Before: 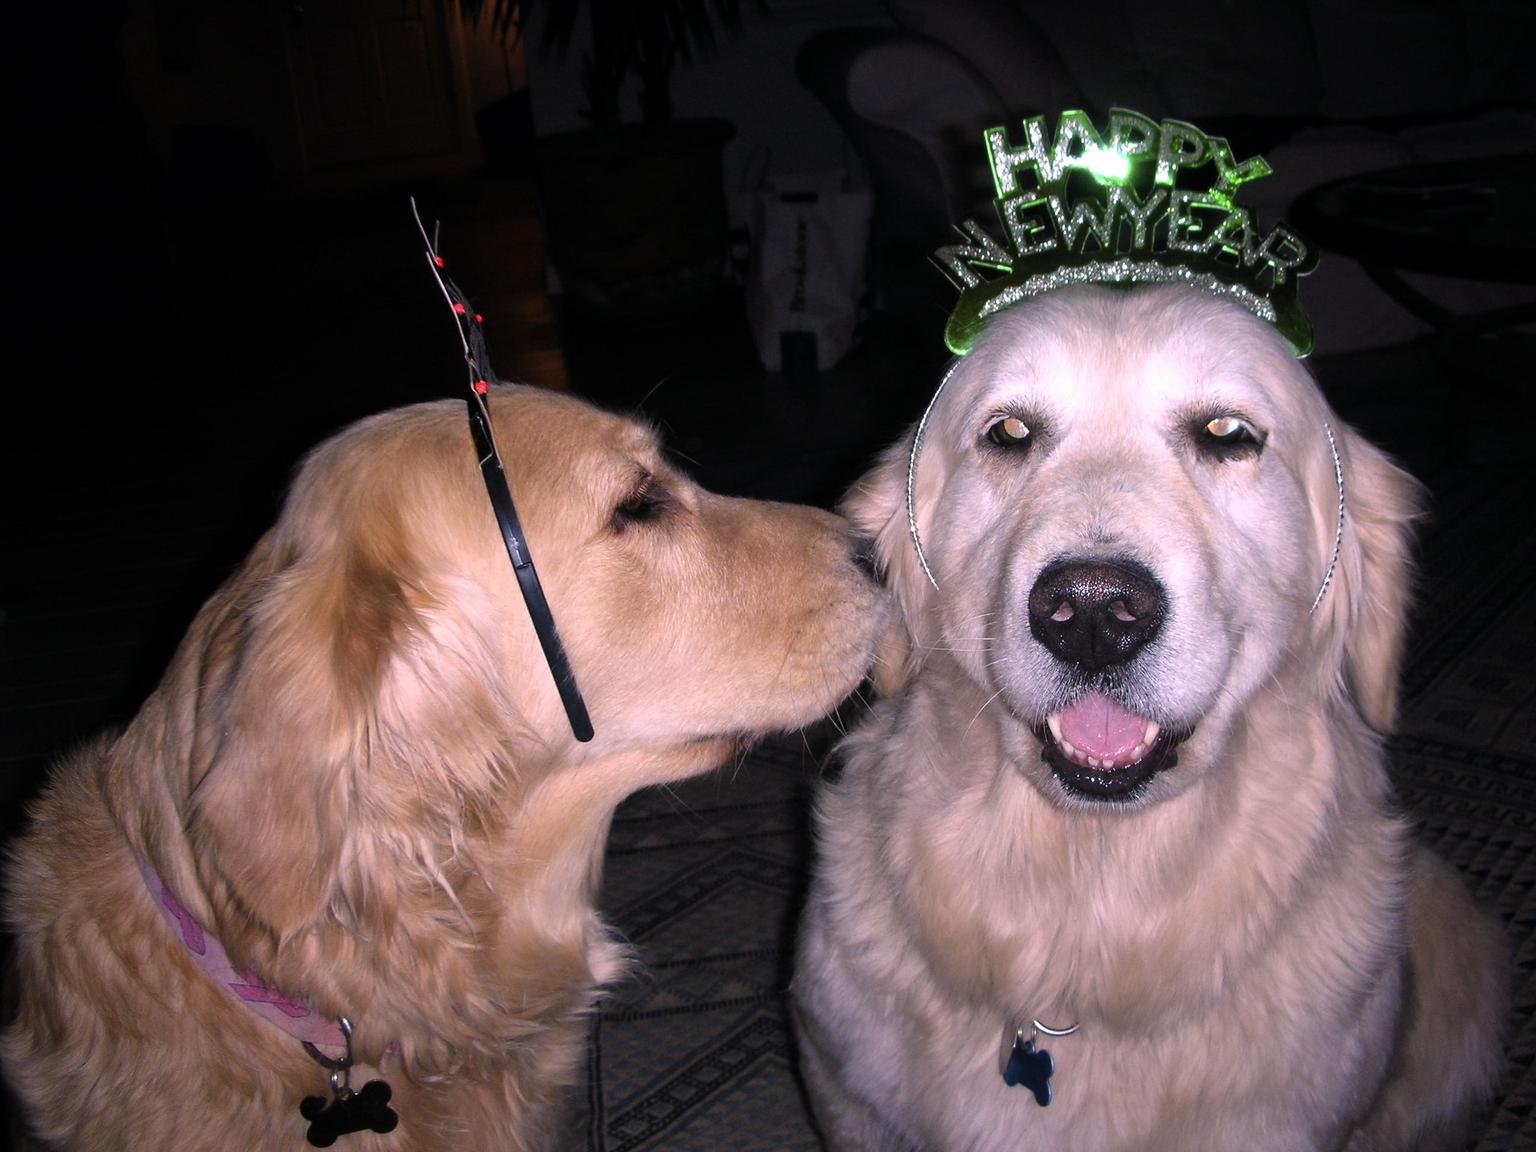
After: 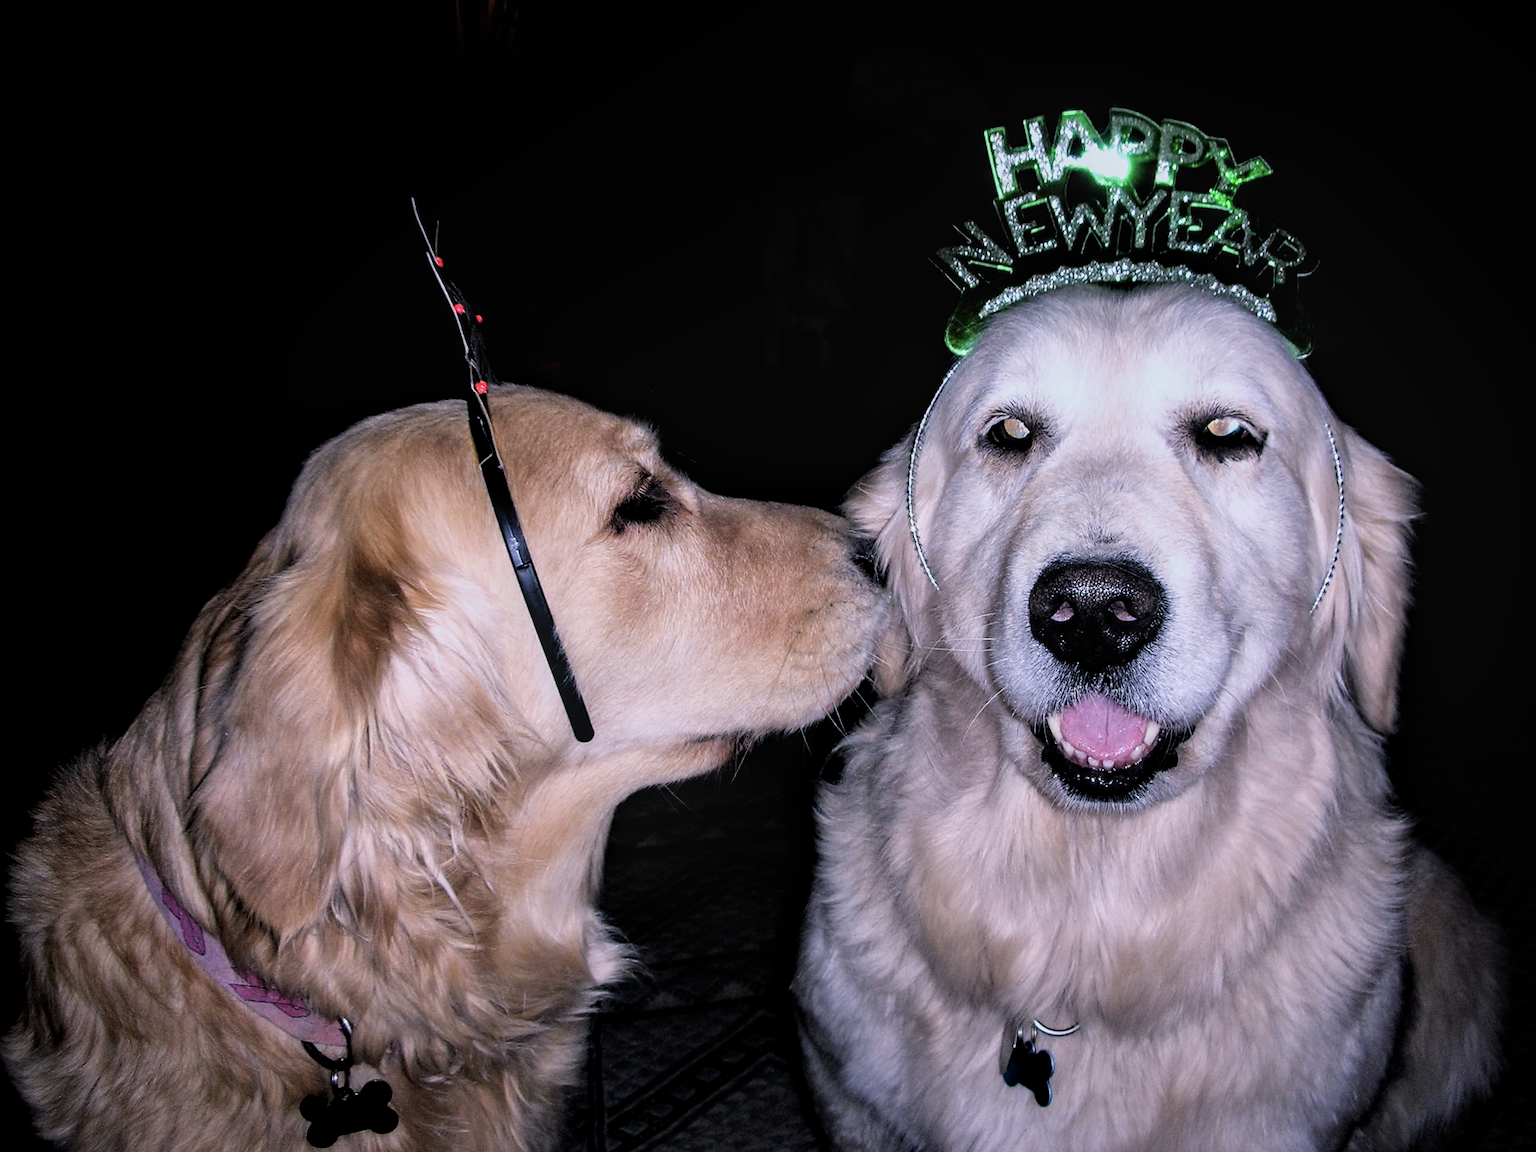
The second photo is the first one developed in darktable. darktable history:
local contrast: on, module defaults
color calibration: illuminant F (fluorescent), F source F9 (Cool White Deluxe 4150 K) – high CRI, x 0.374, y 0.373, temperature 4158.34 K
filmic rgb: black relative exposure -5 EV, white relative exposure 3.5 EV, hardness 3.19, contrast 1.3, highlights saturation mix -50%
sharpen: amount 0.2
